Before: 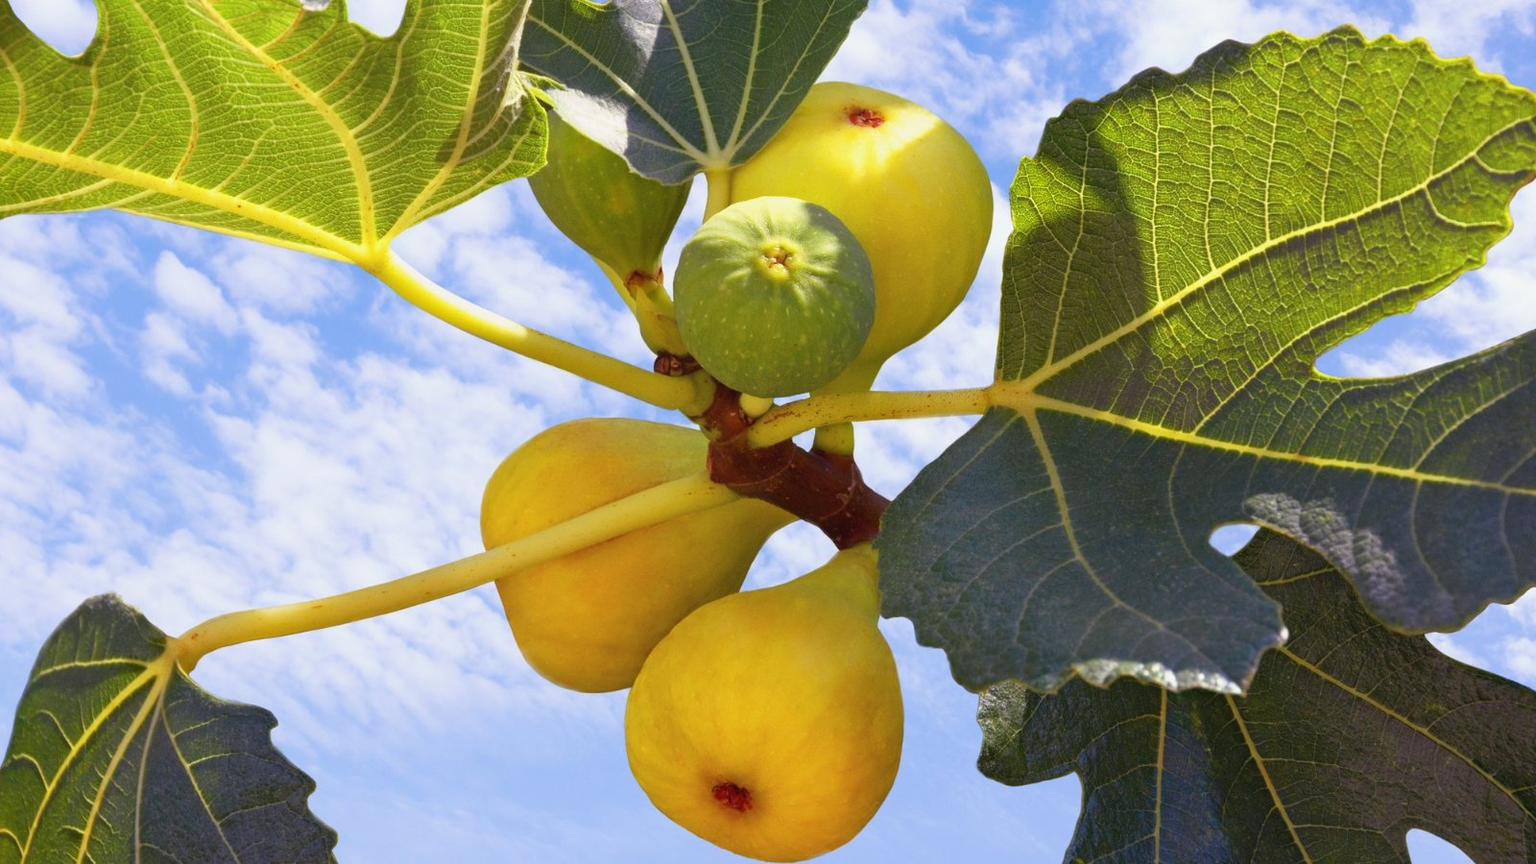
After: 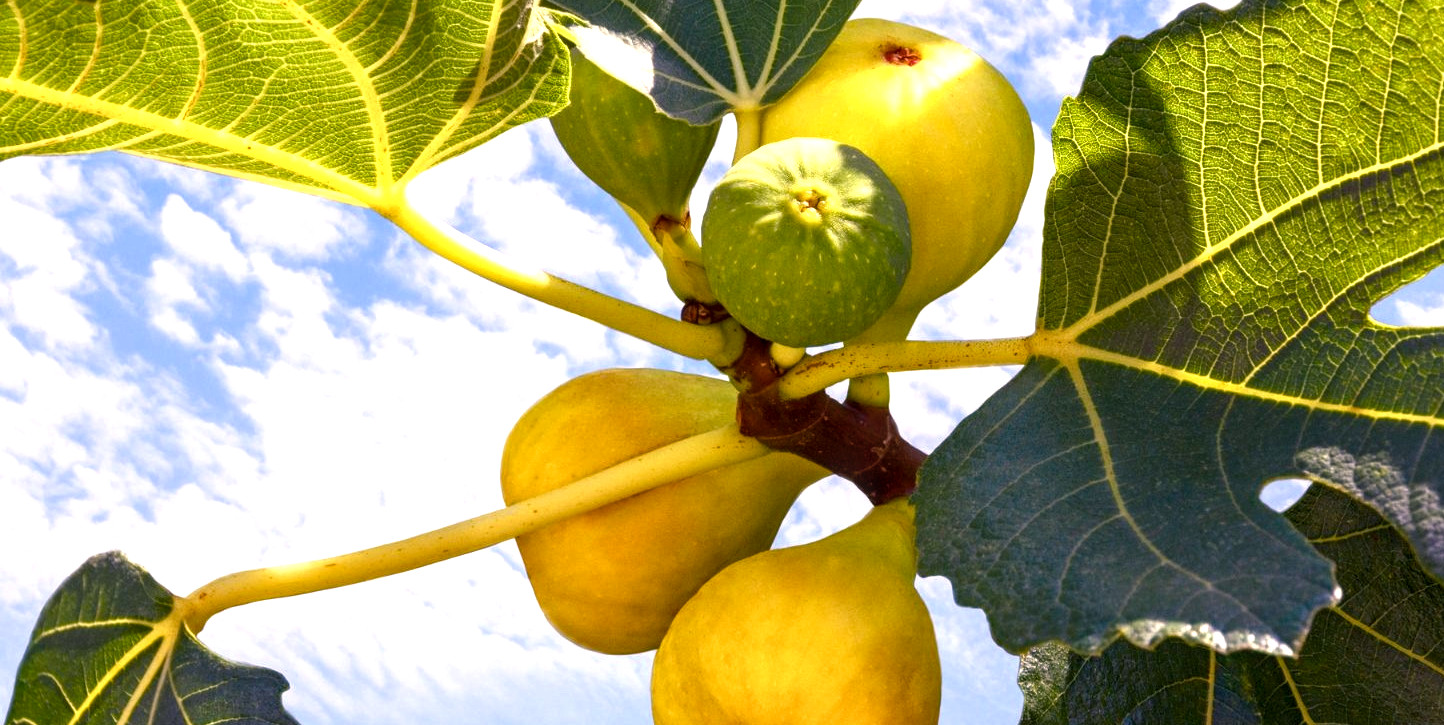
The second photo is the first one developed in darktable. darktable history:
crop: top 7.49%, right 9.717%, bottom 11.943%
color balance rgb: shadows lift › chroma 2%, shadows lift › hue 185.64°, power › luminance 1.48%, highlights gain › chroma 3%, highlights gain › hue 54.51°, global offset › luminance -0.4%, perceptual saturation grading › highlights -18.47%, perceptual saturation grading › mid-tones 6.62%, perceptual saturation grading › shadows 28.22%, perceptual brilliance grading › highlights 15.68%, perceptual brilliance grading › shadows -14.29%, global vibrance 25.96%, contrast 6.45%
local contrast: detail 130%
